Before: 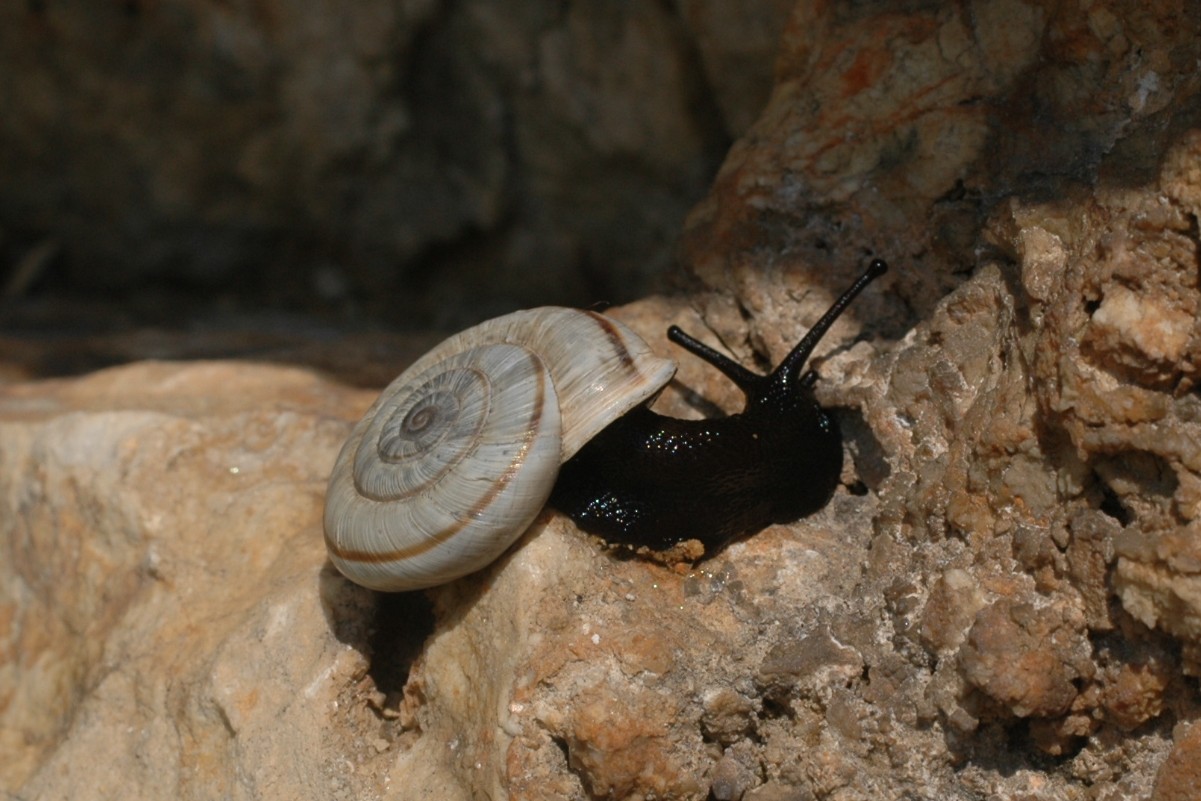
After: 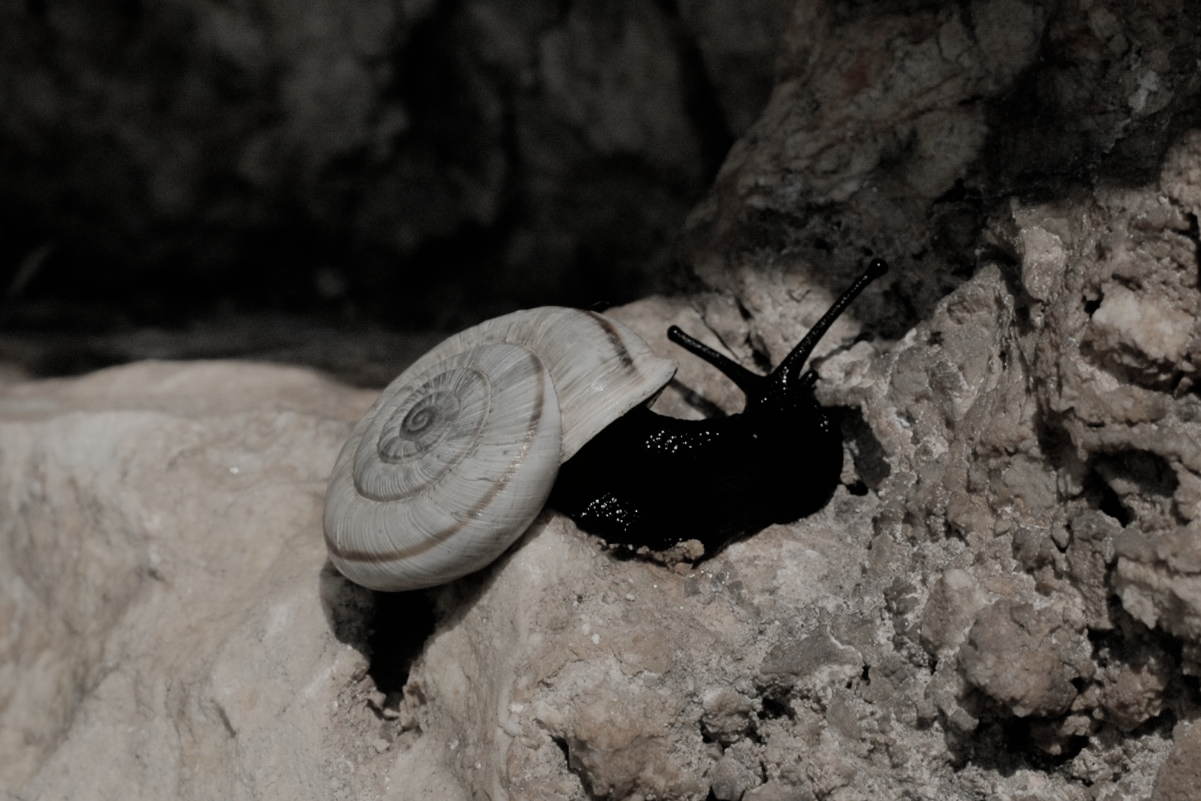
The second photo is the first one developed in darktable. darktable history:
exposure: exposure 0.081 EV, compensate highlight preservation false
color zones: curves: ch1 [(0, 0.34) (0.143, 0.164) (0.286, 0.152) (0.429, 0.176) (0.571, 0.173) (0.714, 0.188) (0.857, 0.199) (1, 0.34)]
filmic rgb: black relative exposure -6.21 EV, white relative exposure 6.97 EV, hardness 2.24
